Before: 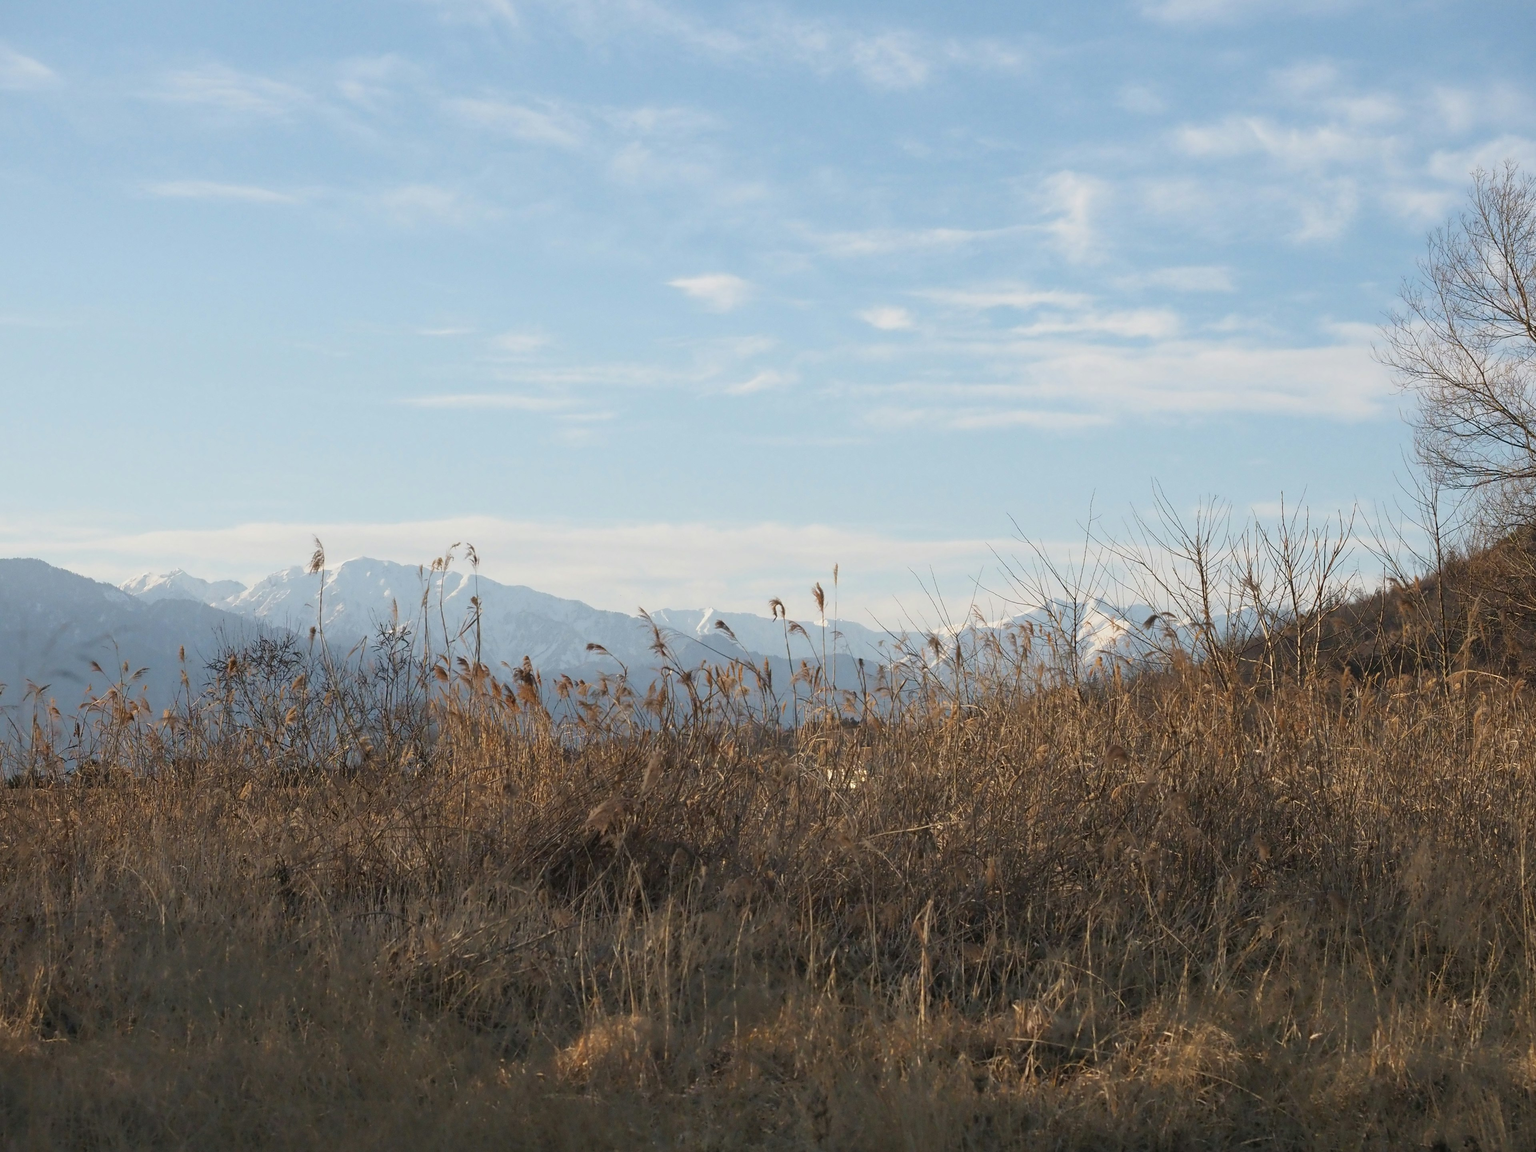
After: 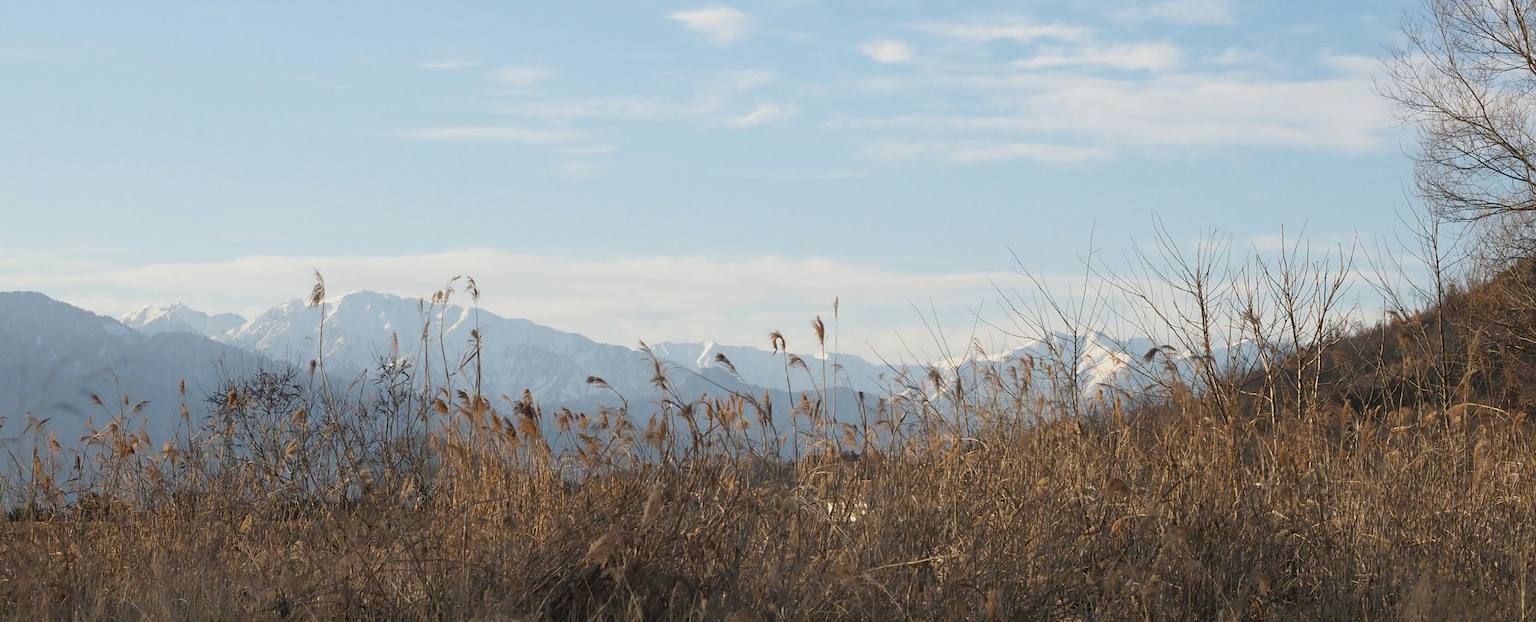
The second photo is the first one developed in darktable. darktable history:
crop and rotate: top 23.199%, bottom 22.783%
